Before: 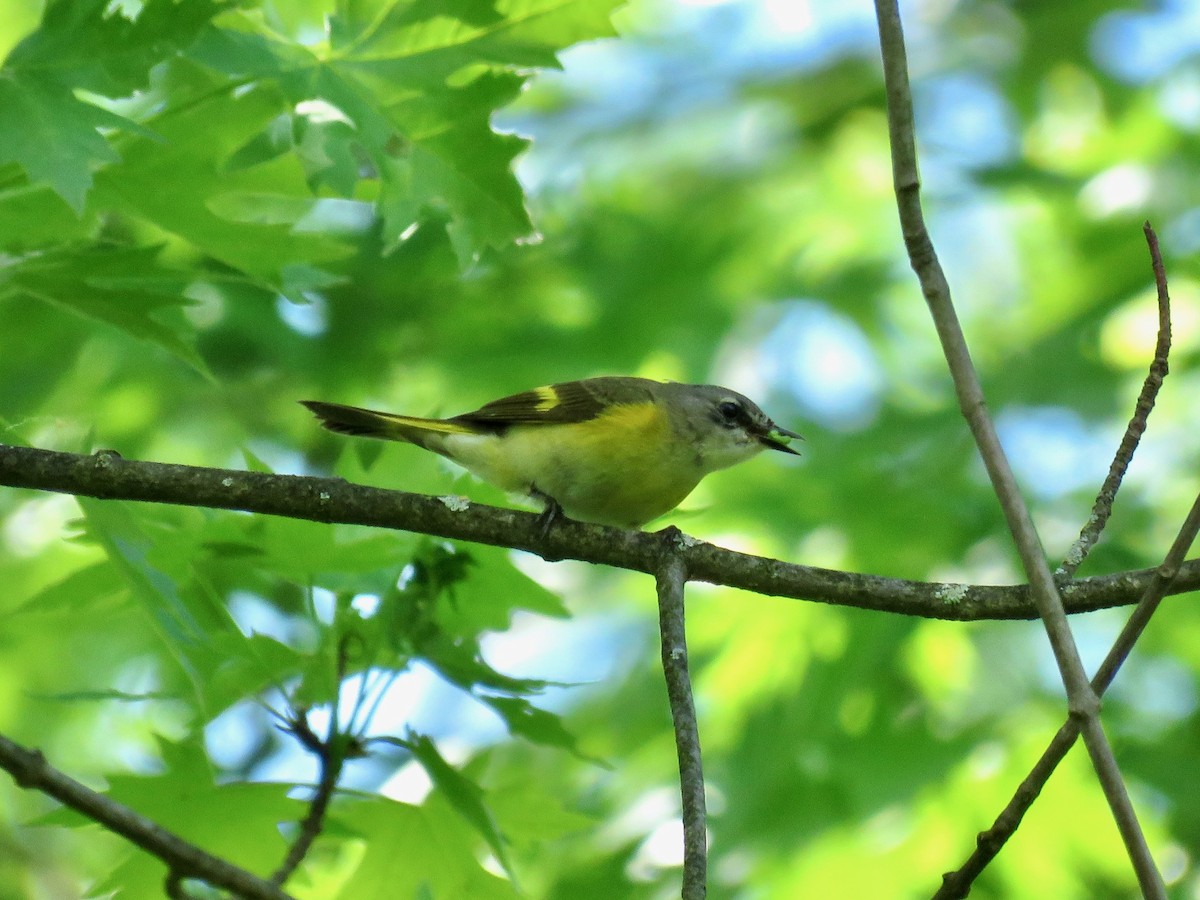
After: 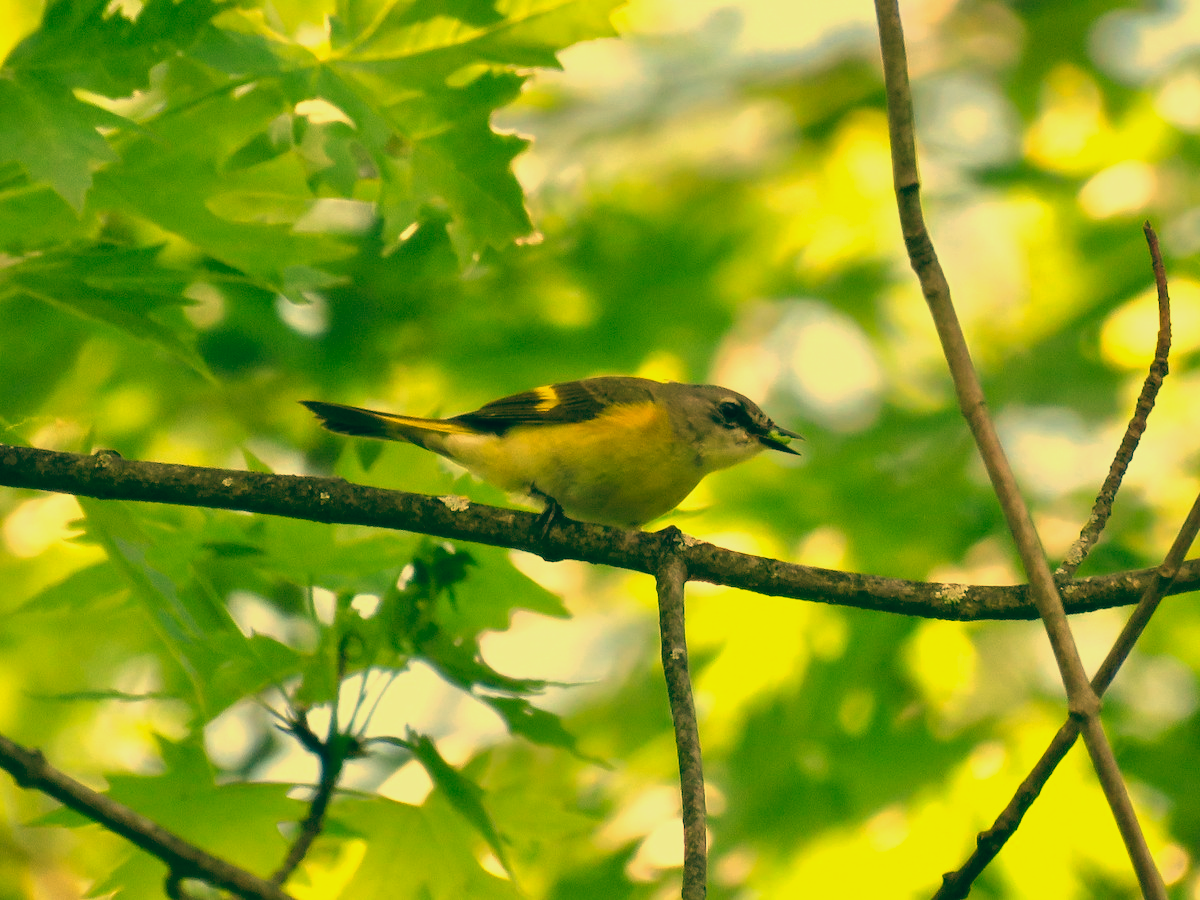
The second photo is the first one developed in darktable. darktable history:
color balance: lift [1.005, 0.99, 1.007, 1.01], gamma [1, 1.034, 1.032, 0.966], gain [0.873, 1.055, 1.067, 0.933]
white balance: red 1.467, blue 0.684
